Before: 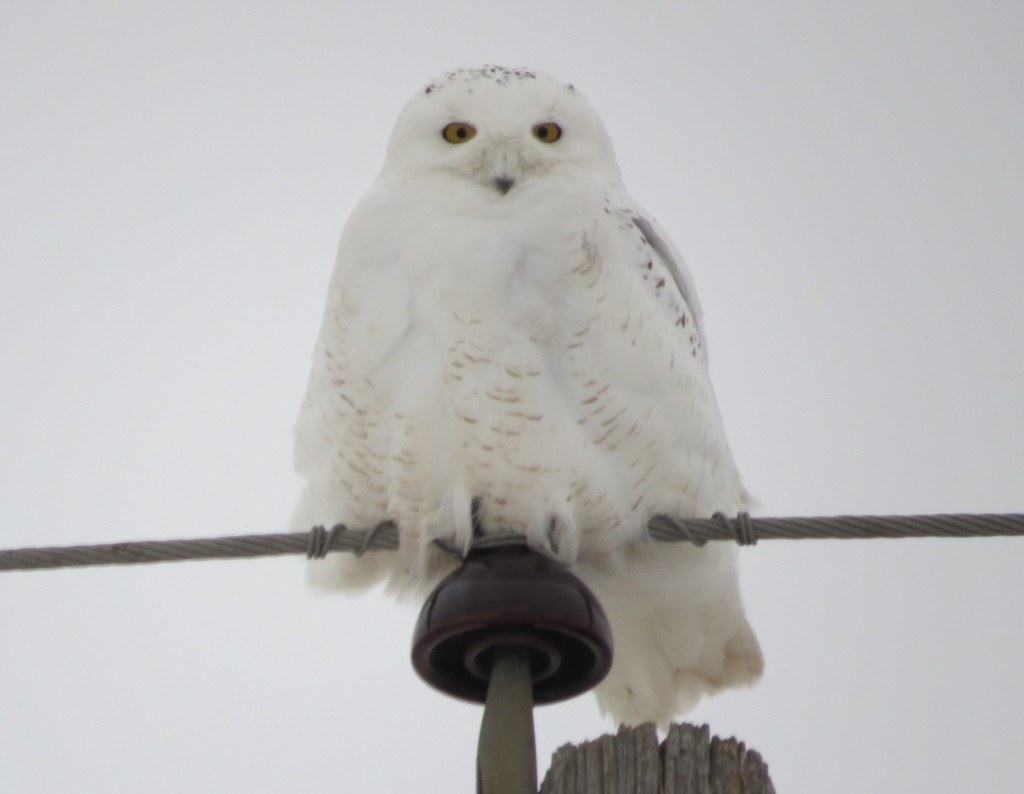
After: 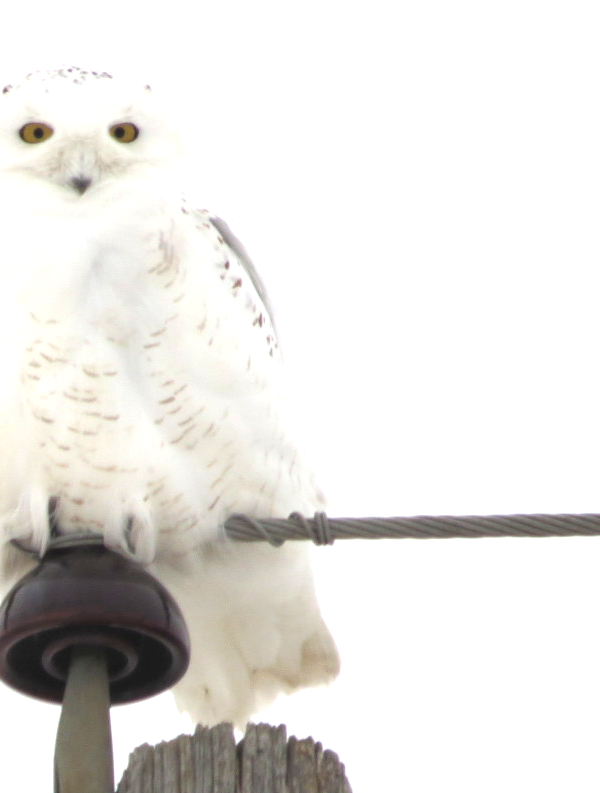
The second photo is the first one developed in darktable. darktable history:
exposure: black level correction 0, exposure 1.1 EV, compensate highlight preservation false
crop: left 41.373%
